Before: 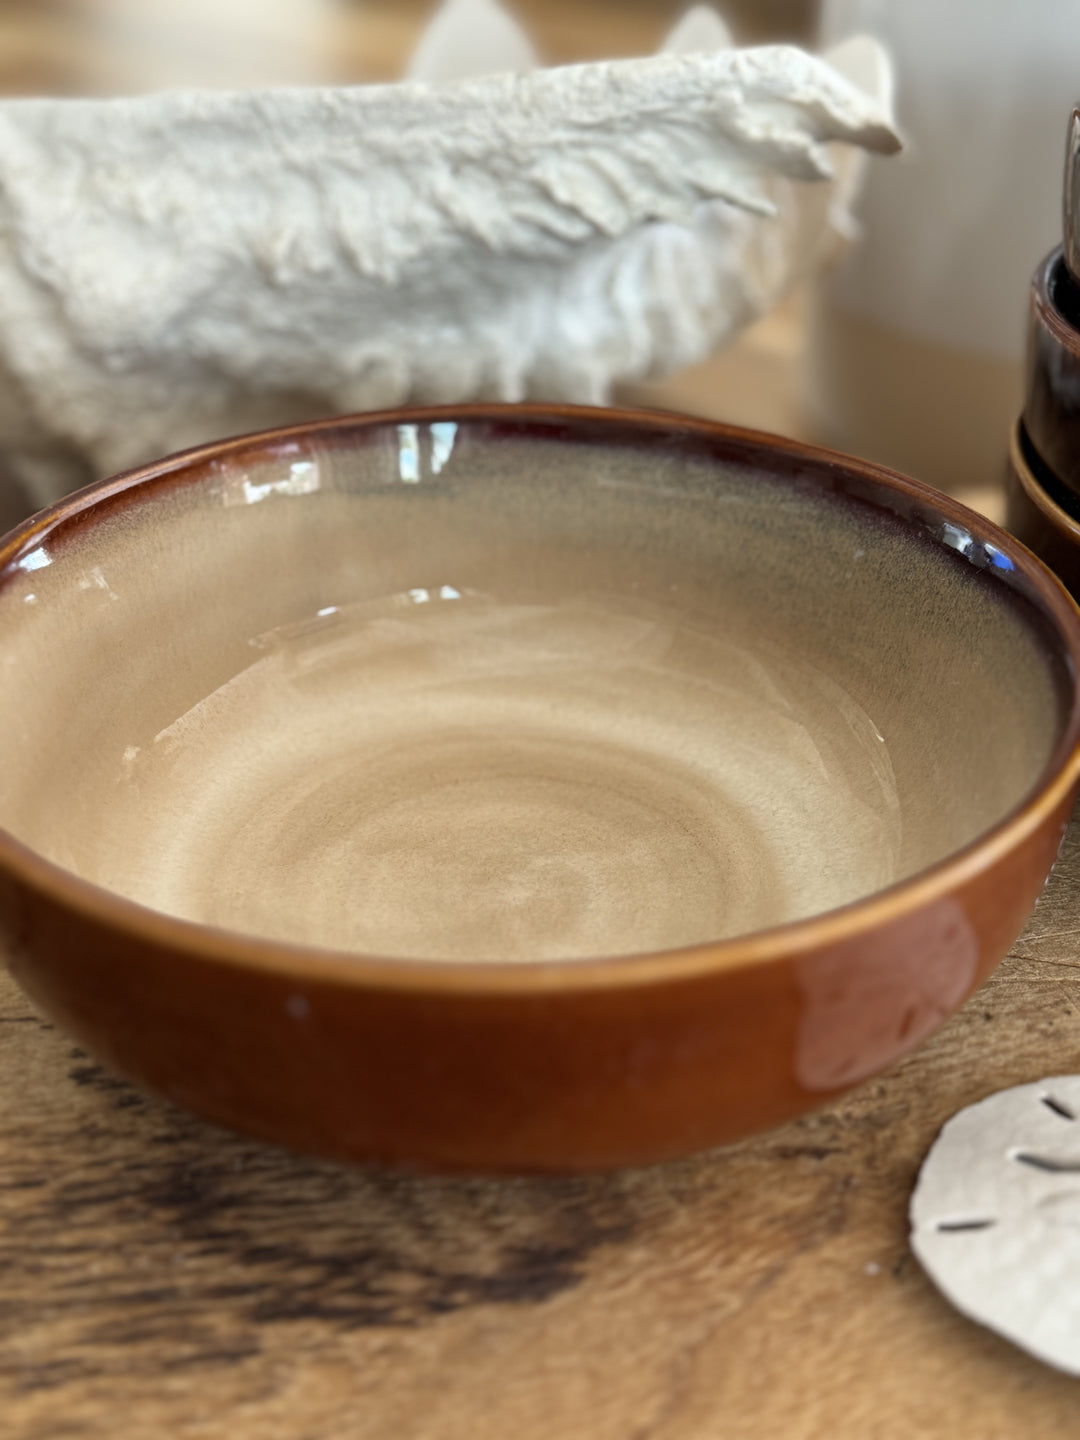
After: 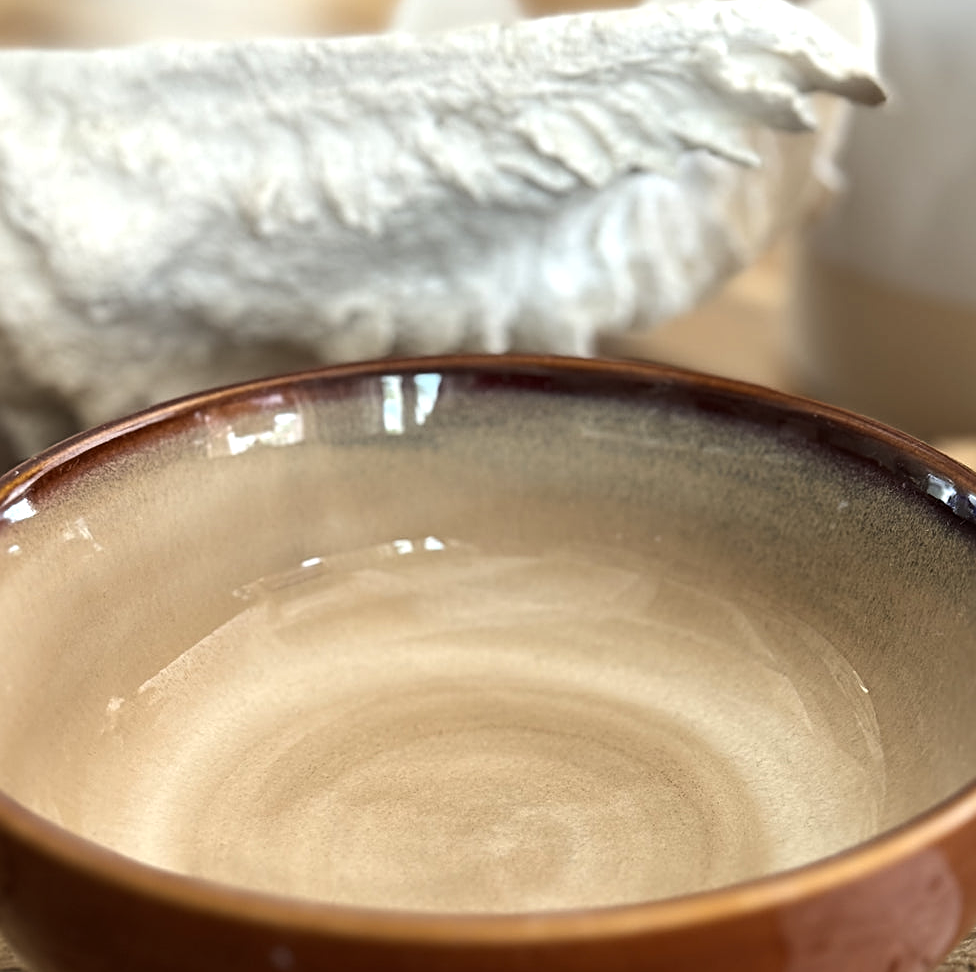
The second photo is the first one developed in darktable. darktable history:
crop: left 1.509%, top 3.452%, right 7.696%, bottom 28.452%
tone equalizer: -8 EV -0.417 EV, -7 EV -0.389 EV, -6 EV -0.333 EV, -5 EV -0.222 EV, -3 EV 0.222 EV, -2 EV 0.333 EV, -1 EV 0.389 EV, +0 EV 0.417 EV, edges refinement/feathering 500, mask exposure compensation -1.57 EV, preserve details no
sharpen: on, module defaults
